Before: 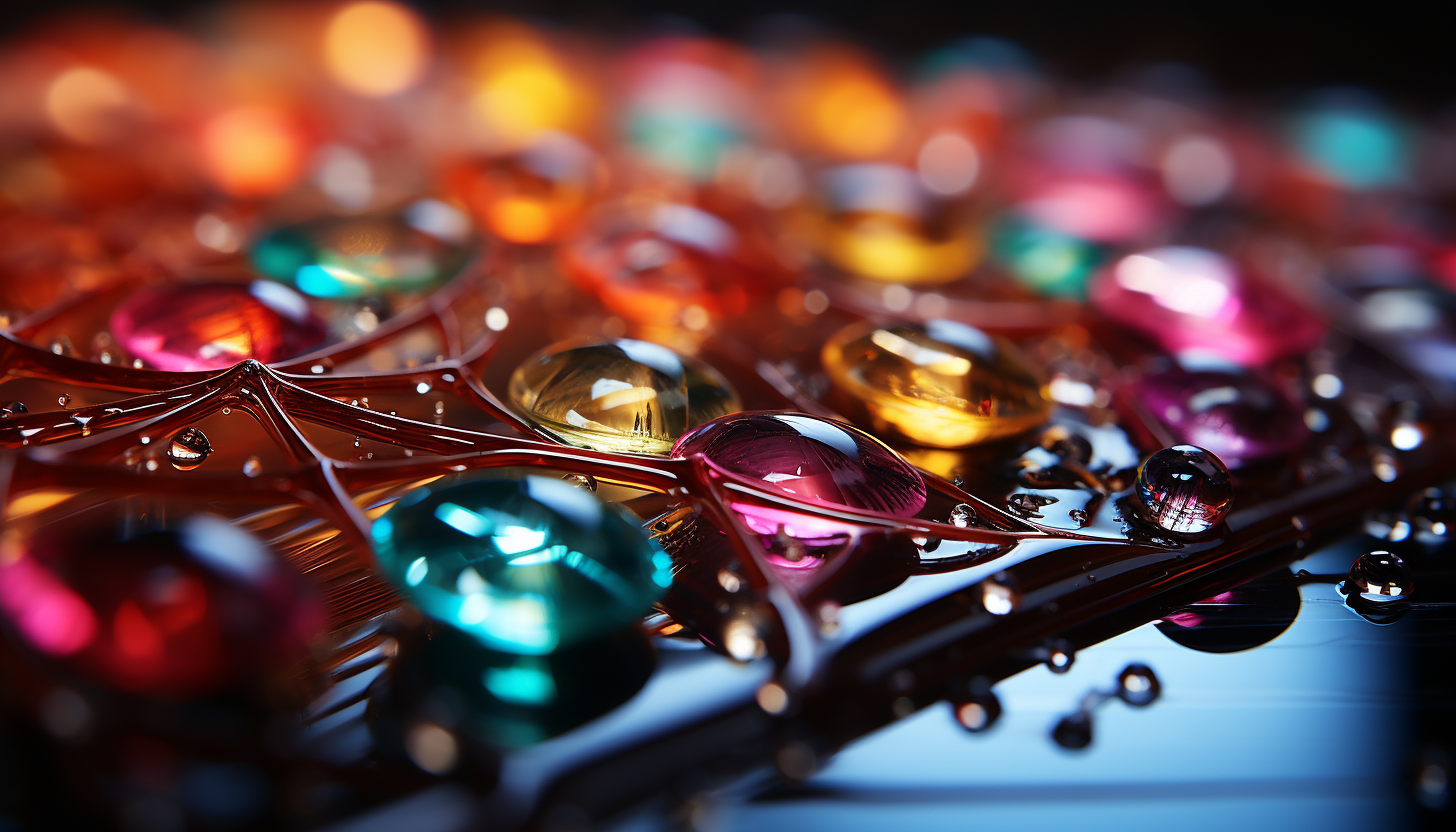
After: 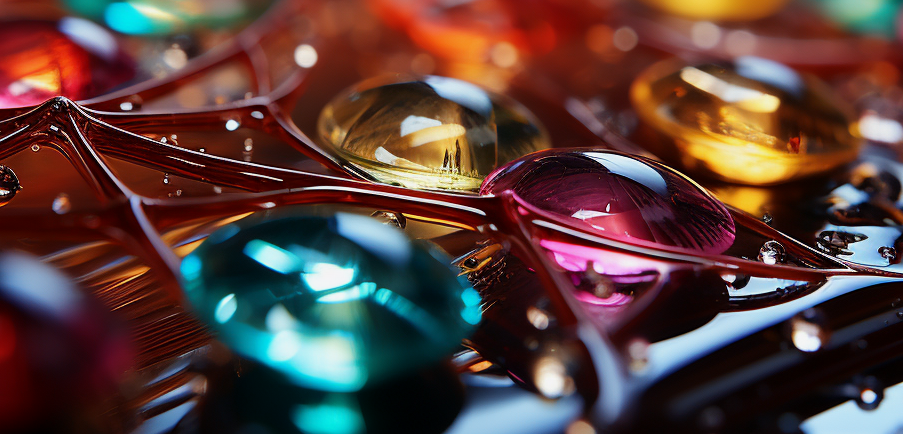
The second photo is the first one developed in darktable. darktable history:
tone equalizer: edges refinement/feathering 500, mask exposure compensation -1.57 EV, preserve details no
crop: left 13.164%, top 31.725%, right 24.8%, bottom 16.08%
exposure: black level correction 0.001, exposure -0.125 EV, compensate highlight preservation false
